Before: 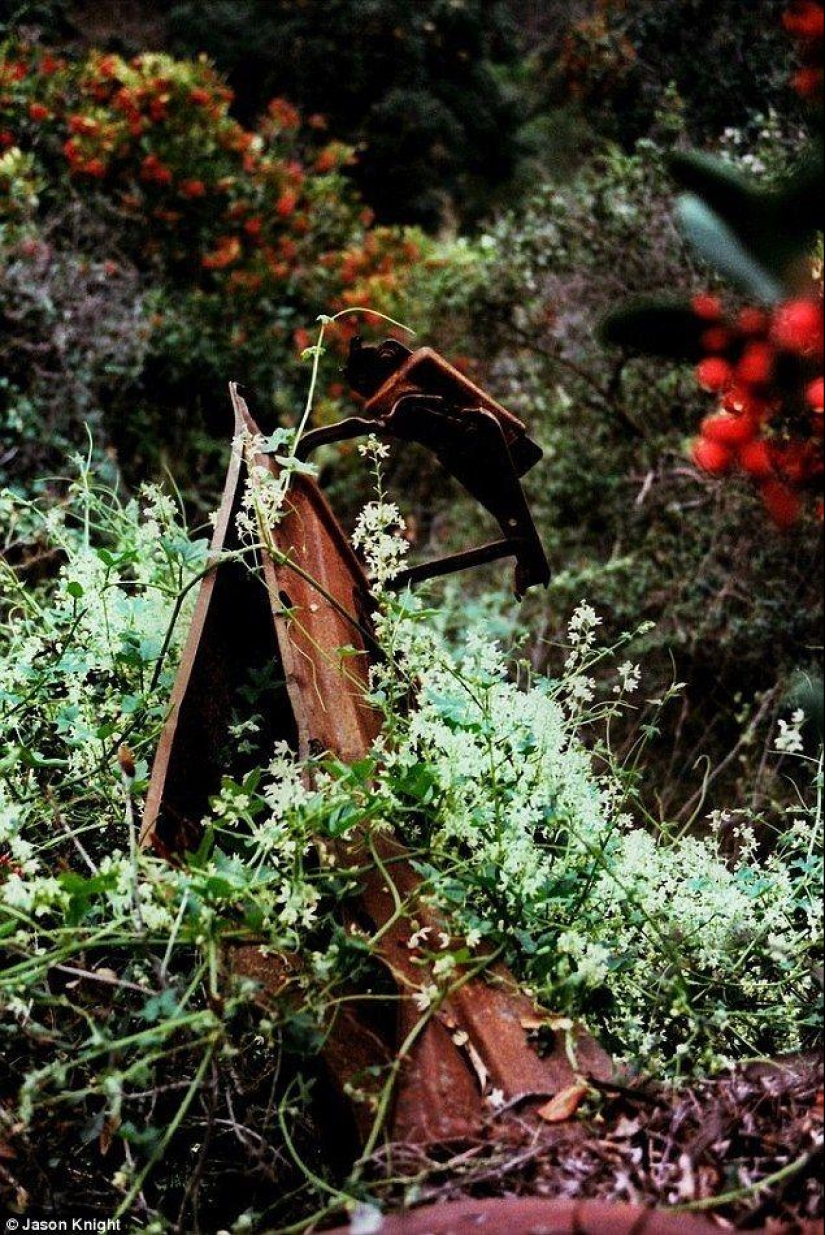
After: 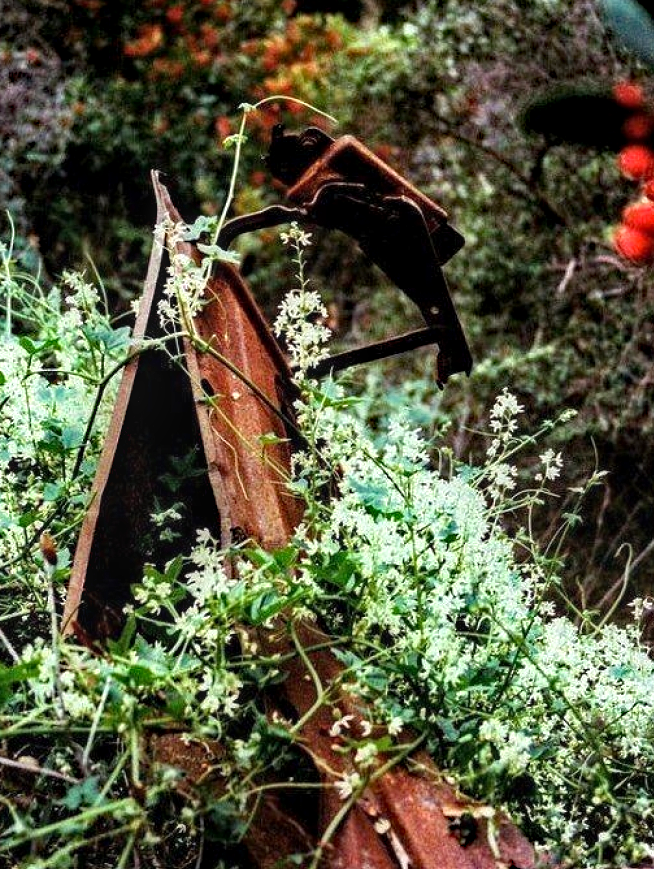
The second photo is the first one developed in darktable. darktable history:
local contrast: on, module defaults
crop: left 9.524%, top 17.212%, right 11.101%, bottom 12.372%
color zones: curves: ch0 [(0, 0.497) (0.143, 0.5) (0.286, 0.5) (0.429, 0.483) (0.571, 0.116) (0.714, -0.006) (0.857, 0.28) (1, 0.497)]
exposure: exposure 0.343 EV, compensate highlight preservation false
haze removal: strength 0.278, distance 0.245, adaptive false
levels: mode automatic, levels [0.116, 0.574, 1]
